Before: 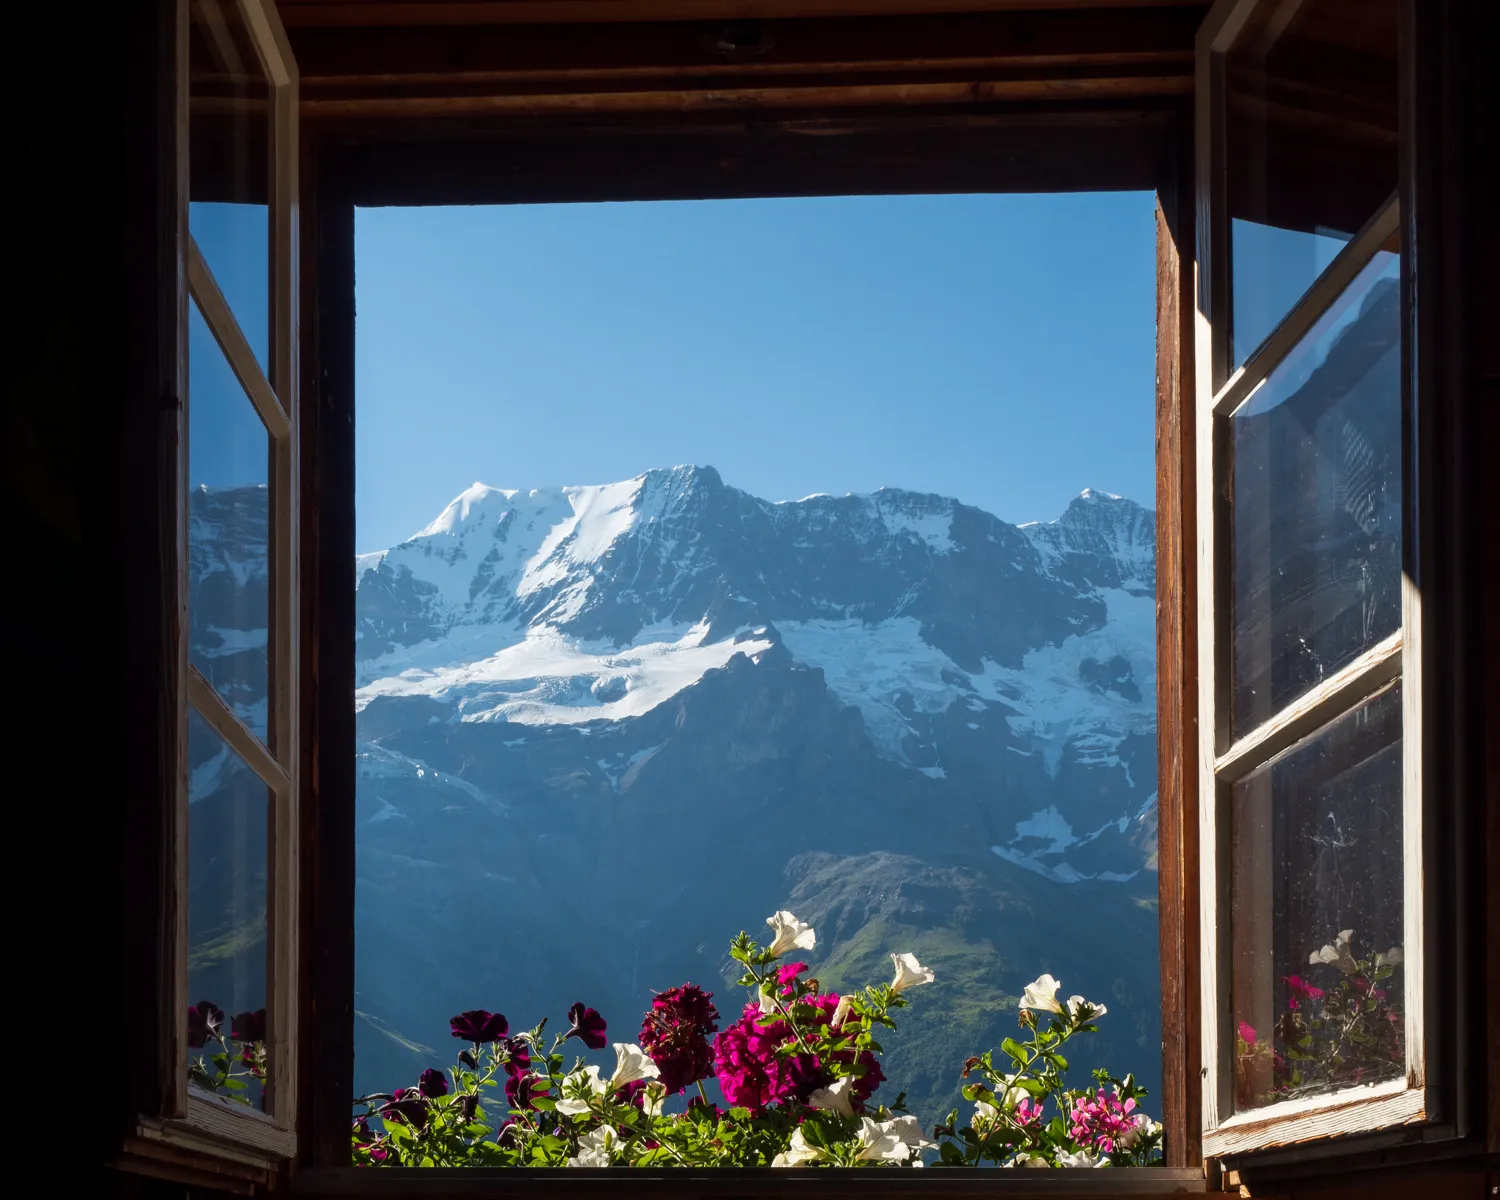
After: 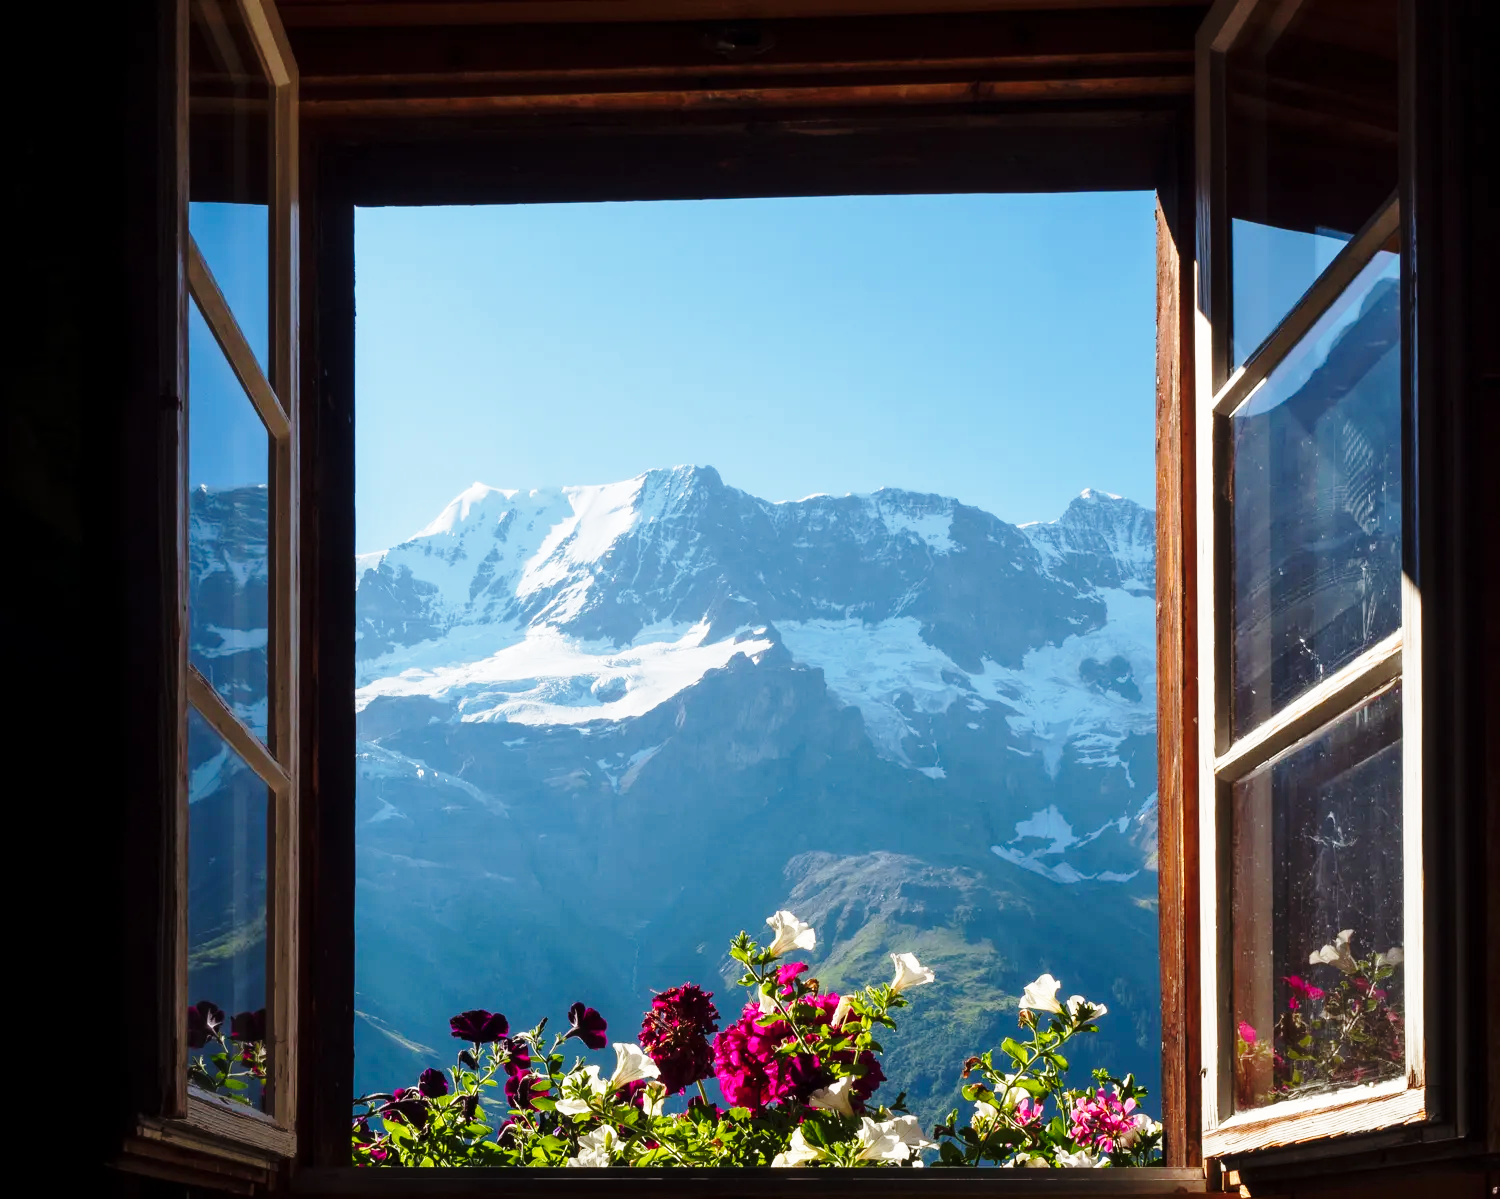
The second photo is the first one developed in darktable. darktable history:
base curve: curves: ch0 [(0, 0) (0.028, 0.03) (0.121, 0.232) (0.46, 0.748) (0.859, 0.968) (1, 1)], exposure shift 0.01, preserve colors none
crop: bottom 0.063%
